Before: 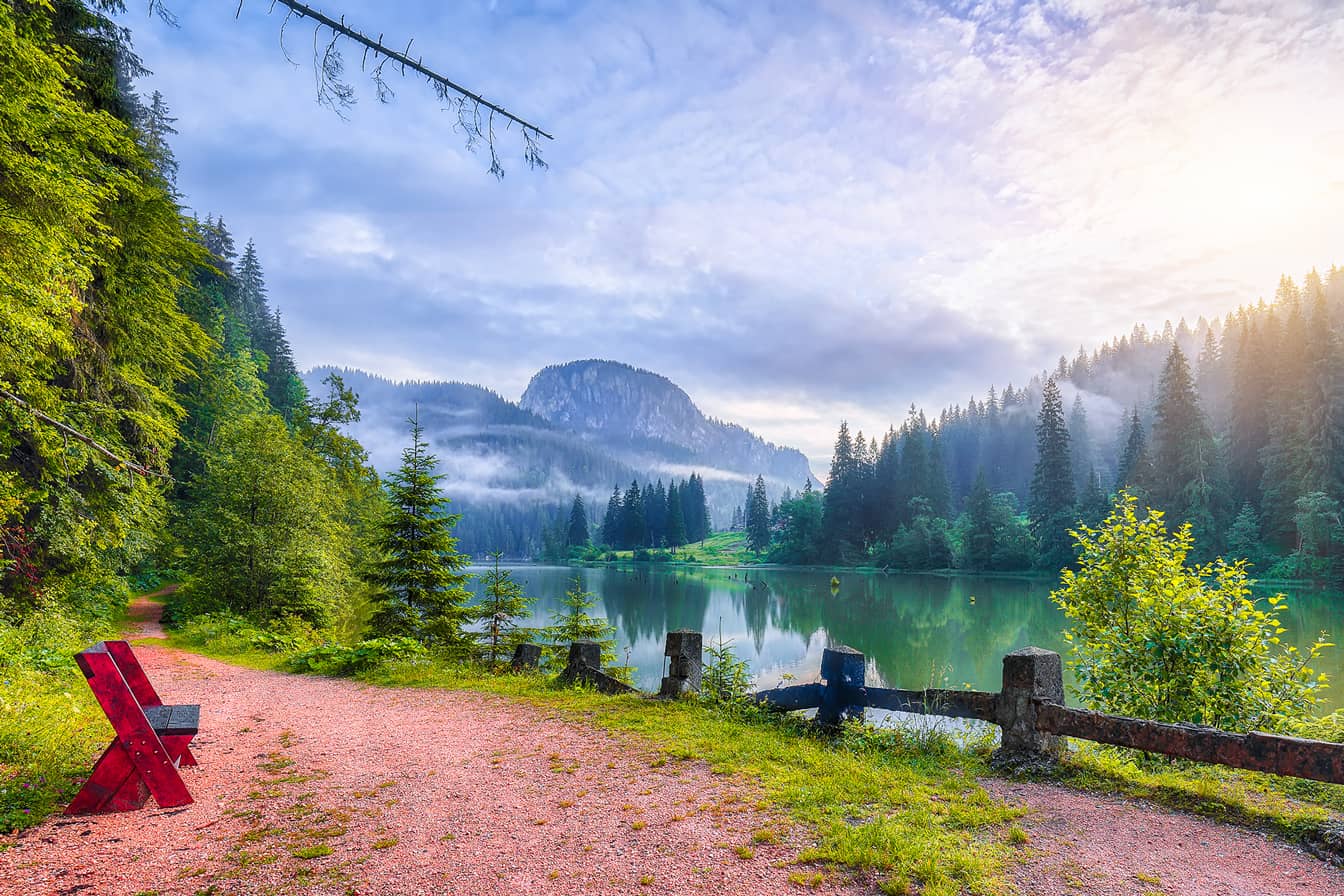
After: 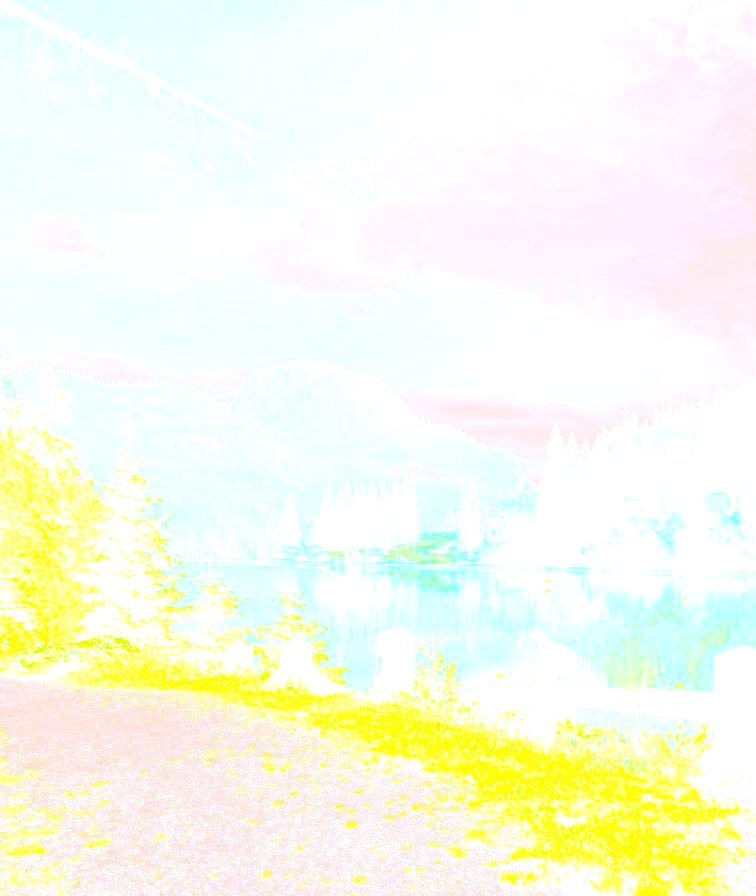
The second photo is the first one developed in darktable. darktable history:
graduated density: density 0.38 EV, hardness 21%, rotation -6.11°, saturation 32%
crop: left 21.496%, right 22.254%
contrast brightness saturation: contrast 0.07, brightness 0.18, saturation 0.4
bloom: size 85%, threshold 5%, strength 85%
exposure: black level correction 0, exposure 0.7 EV, compensate exposure bias true, compensate highlight preservation false
